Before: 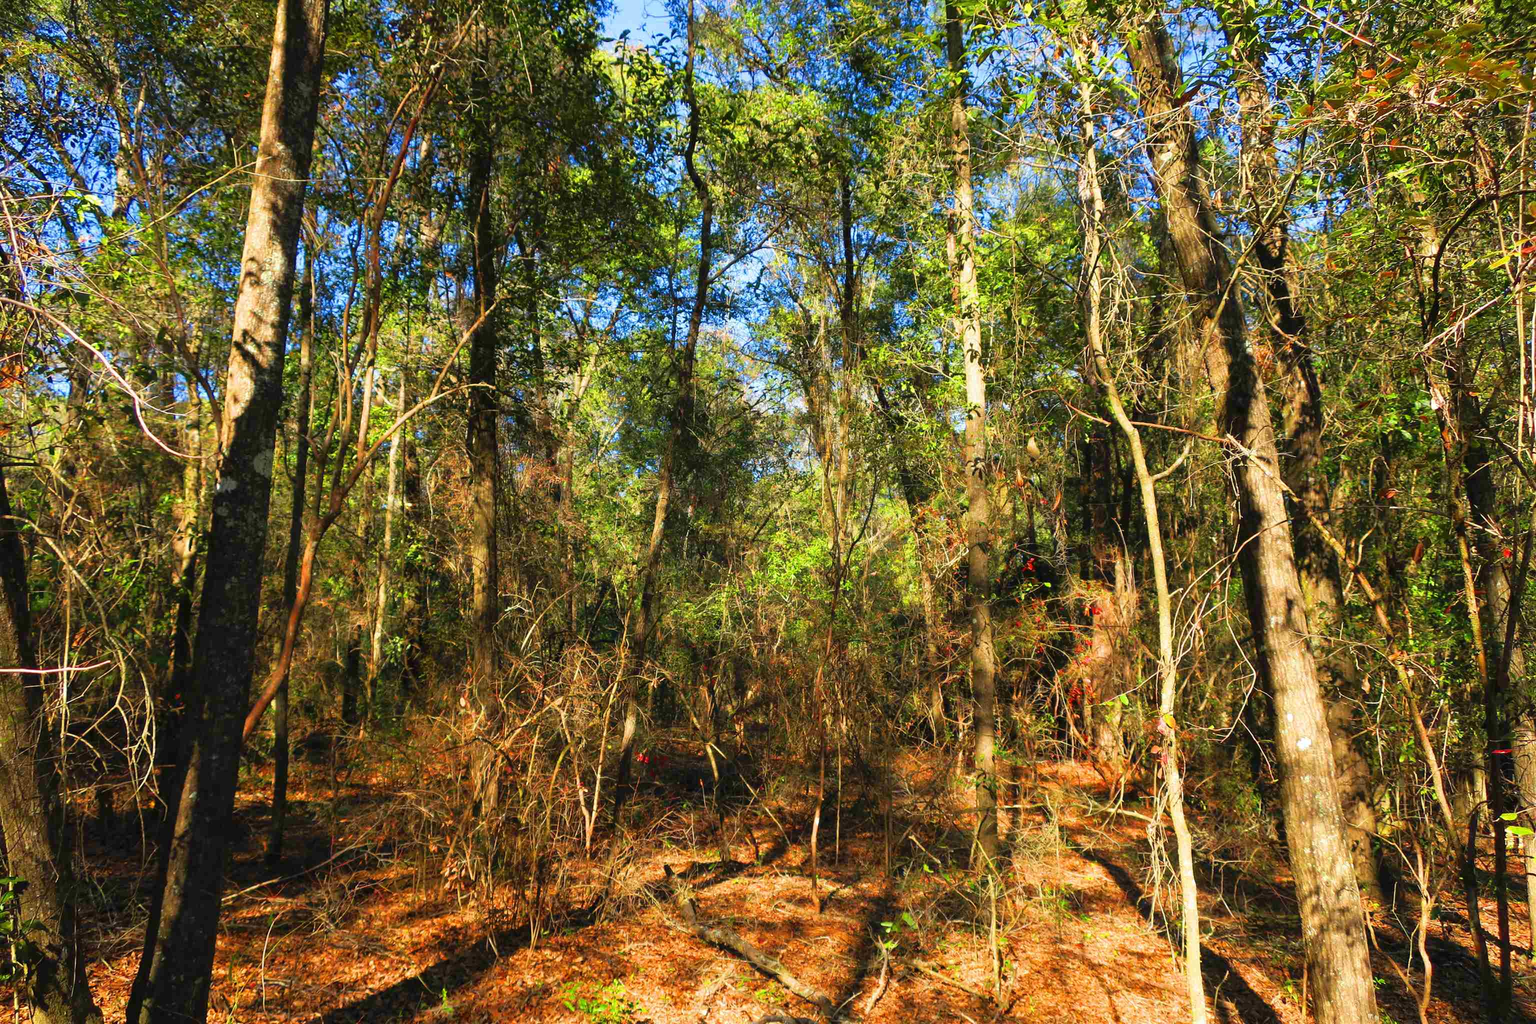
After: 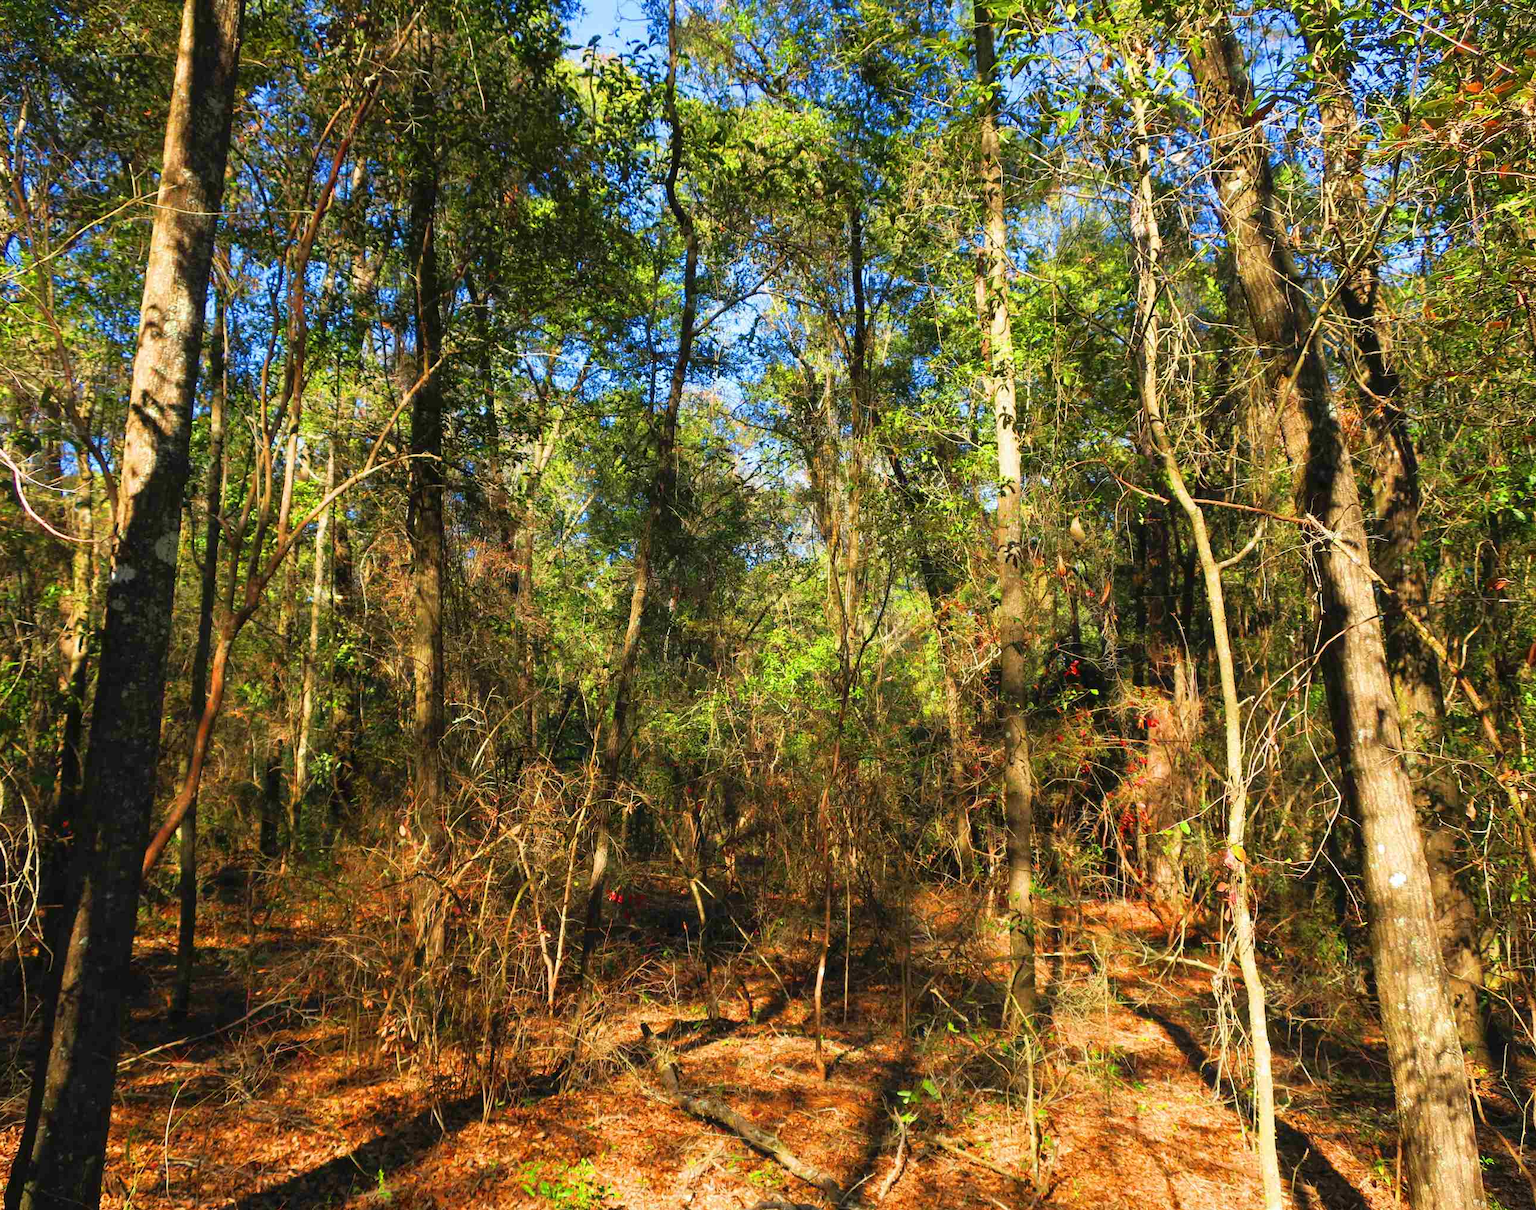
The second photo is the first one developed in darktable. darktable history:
crop: left 7.989%, right 7.455%
